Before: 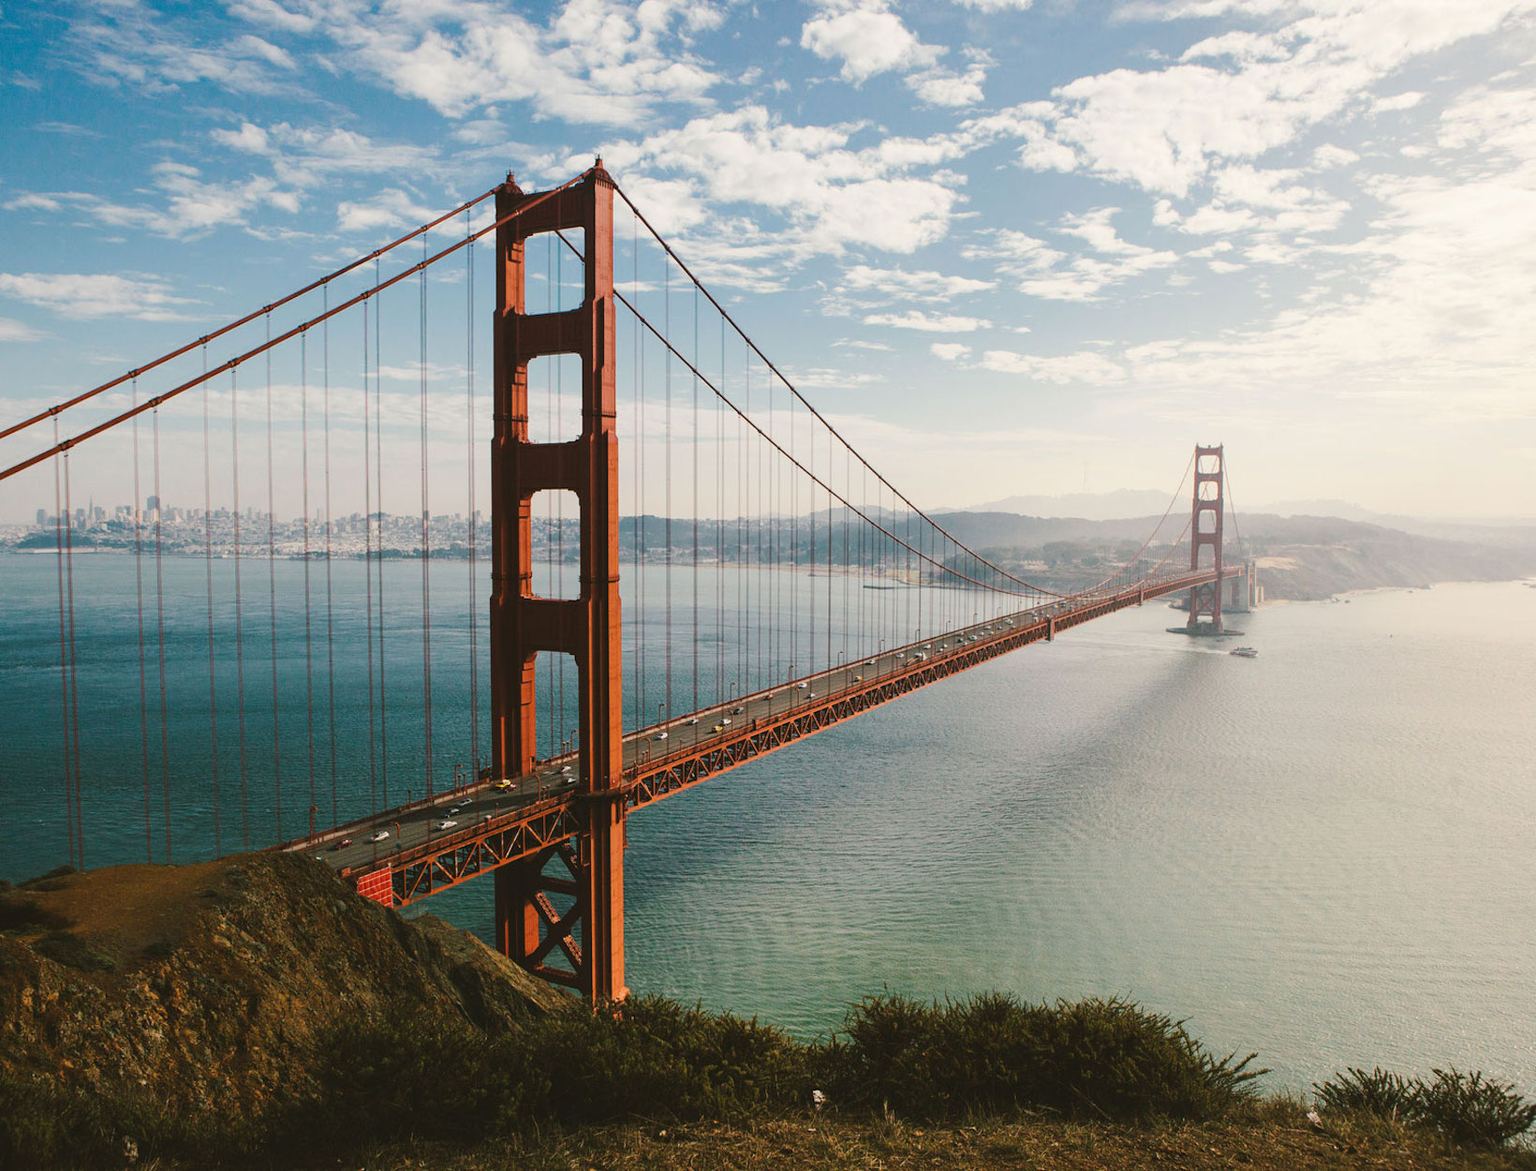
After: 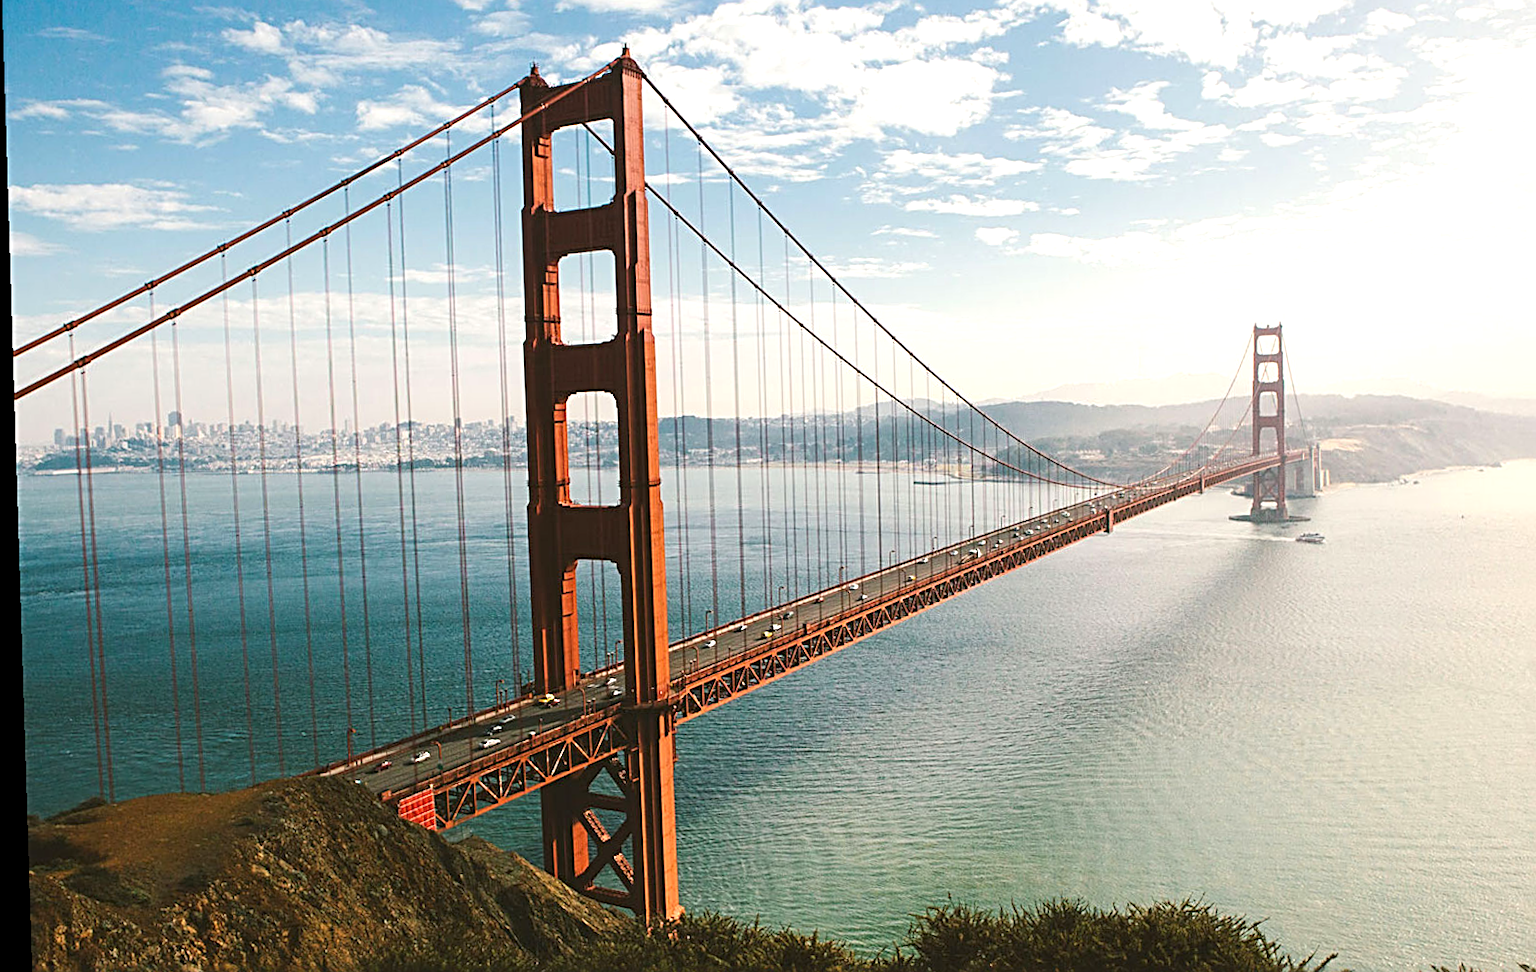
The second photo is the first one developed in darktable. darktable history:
rotate and perspective: rotation -1.75°, automatic cropping off
crop and rotate: angle 0.03°, top 11.643%, right 5.651%, bottom 11.189%
exposure: black level correction 0.001, exposure 0.5 EV, compensate exposure bias true, compensate highlight preservation false
sharpen: radius 2.676, amount 0.669
